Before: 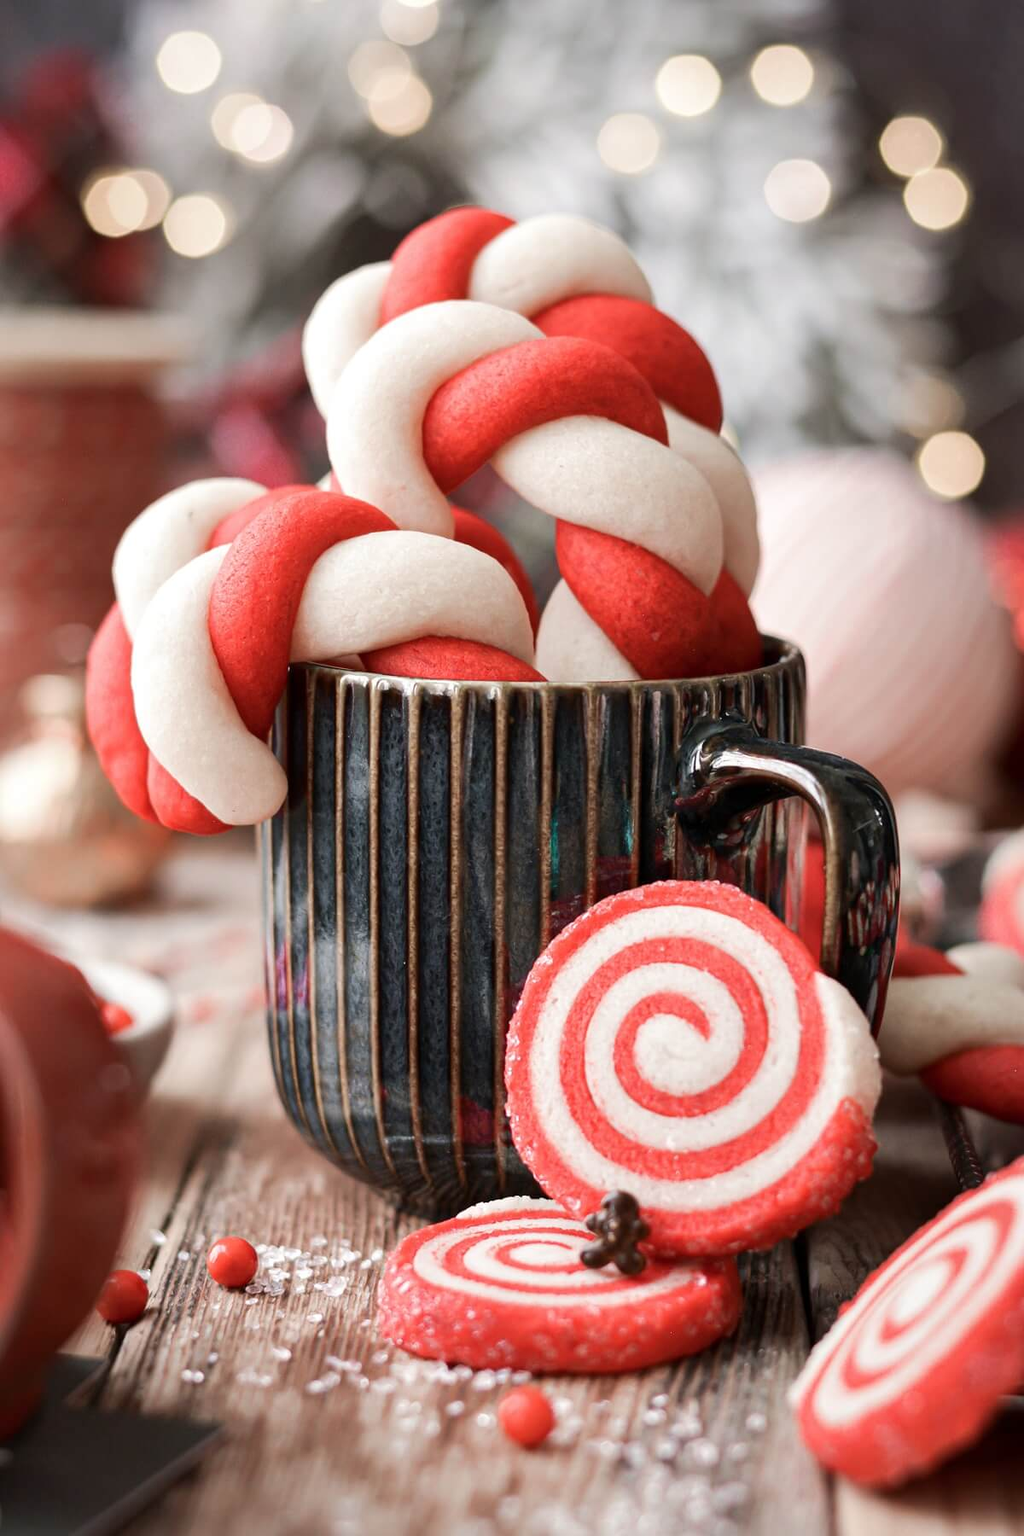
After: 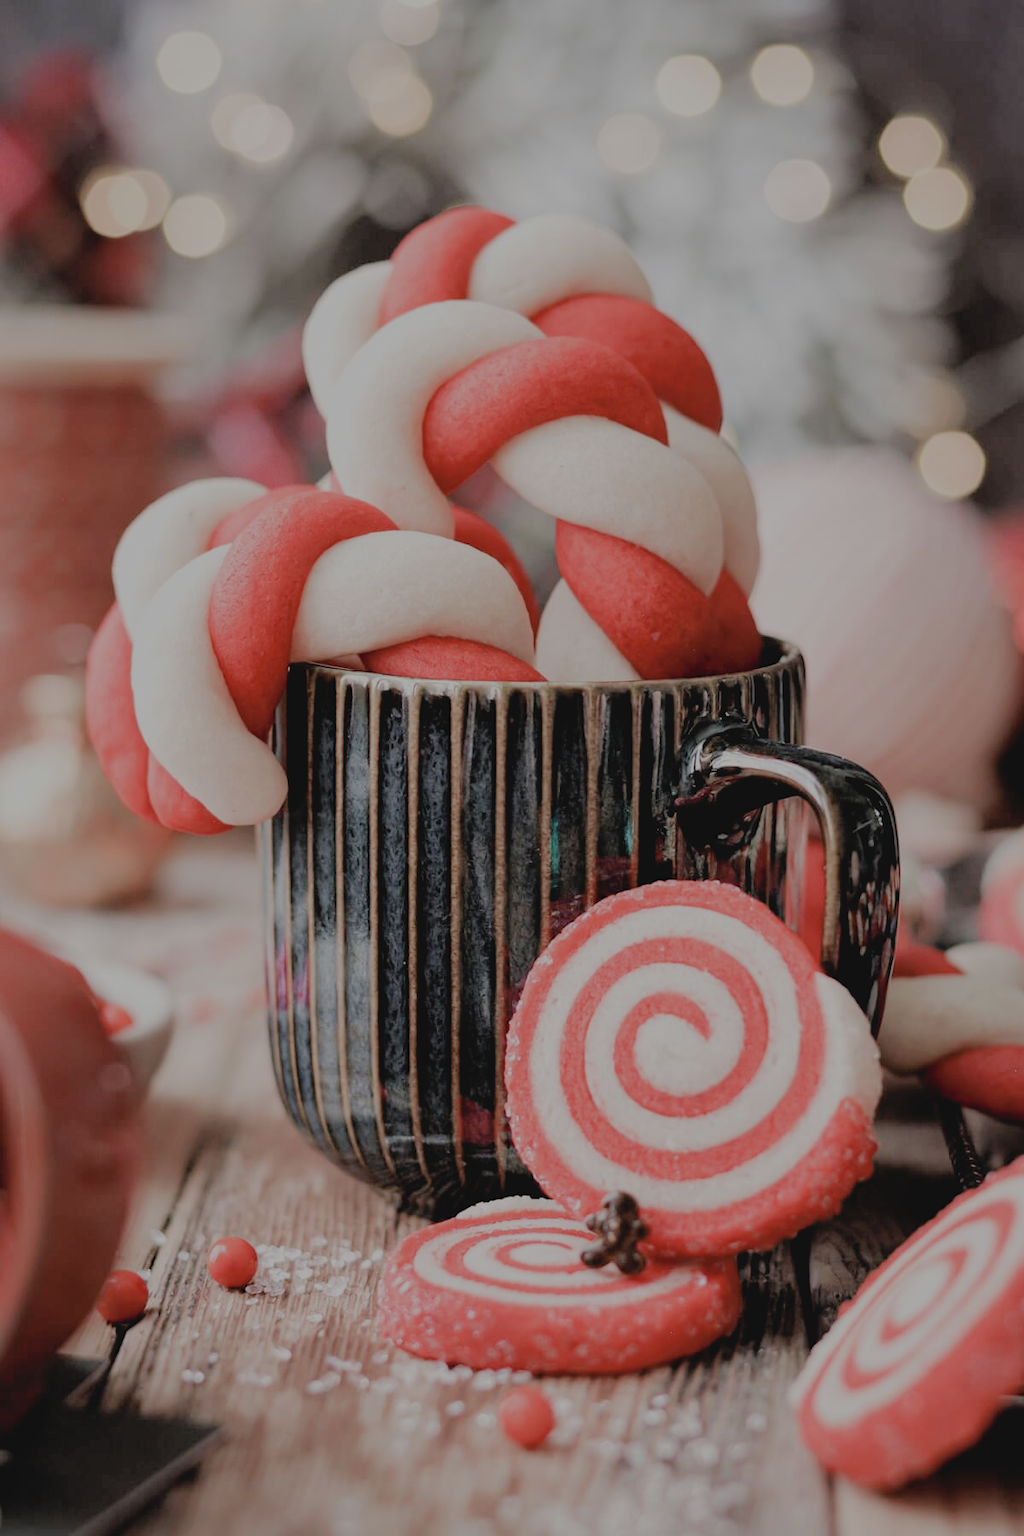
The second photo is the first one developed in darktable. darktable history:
filmic rgb: black relative exposure -4.42 EV, white relative exposure 6.58 EV, hardness 1.85, contrast 0.5
contrast brightness saturation: contrast -0.1, saturation -0.1
shadows and highlights: radius 331.84, shadows 53.55, highlights -100, compress 94.63%, highlights color adjustment 73.23%, soften with gaussian
